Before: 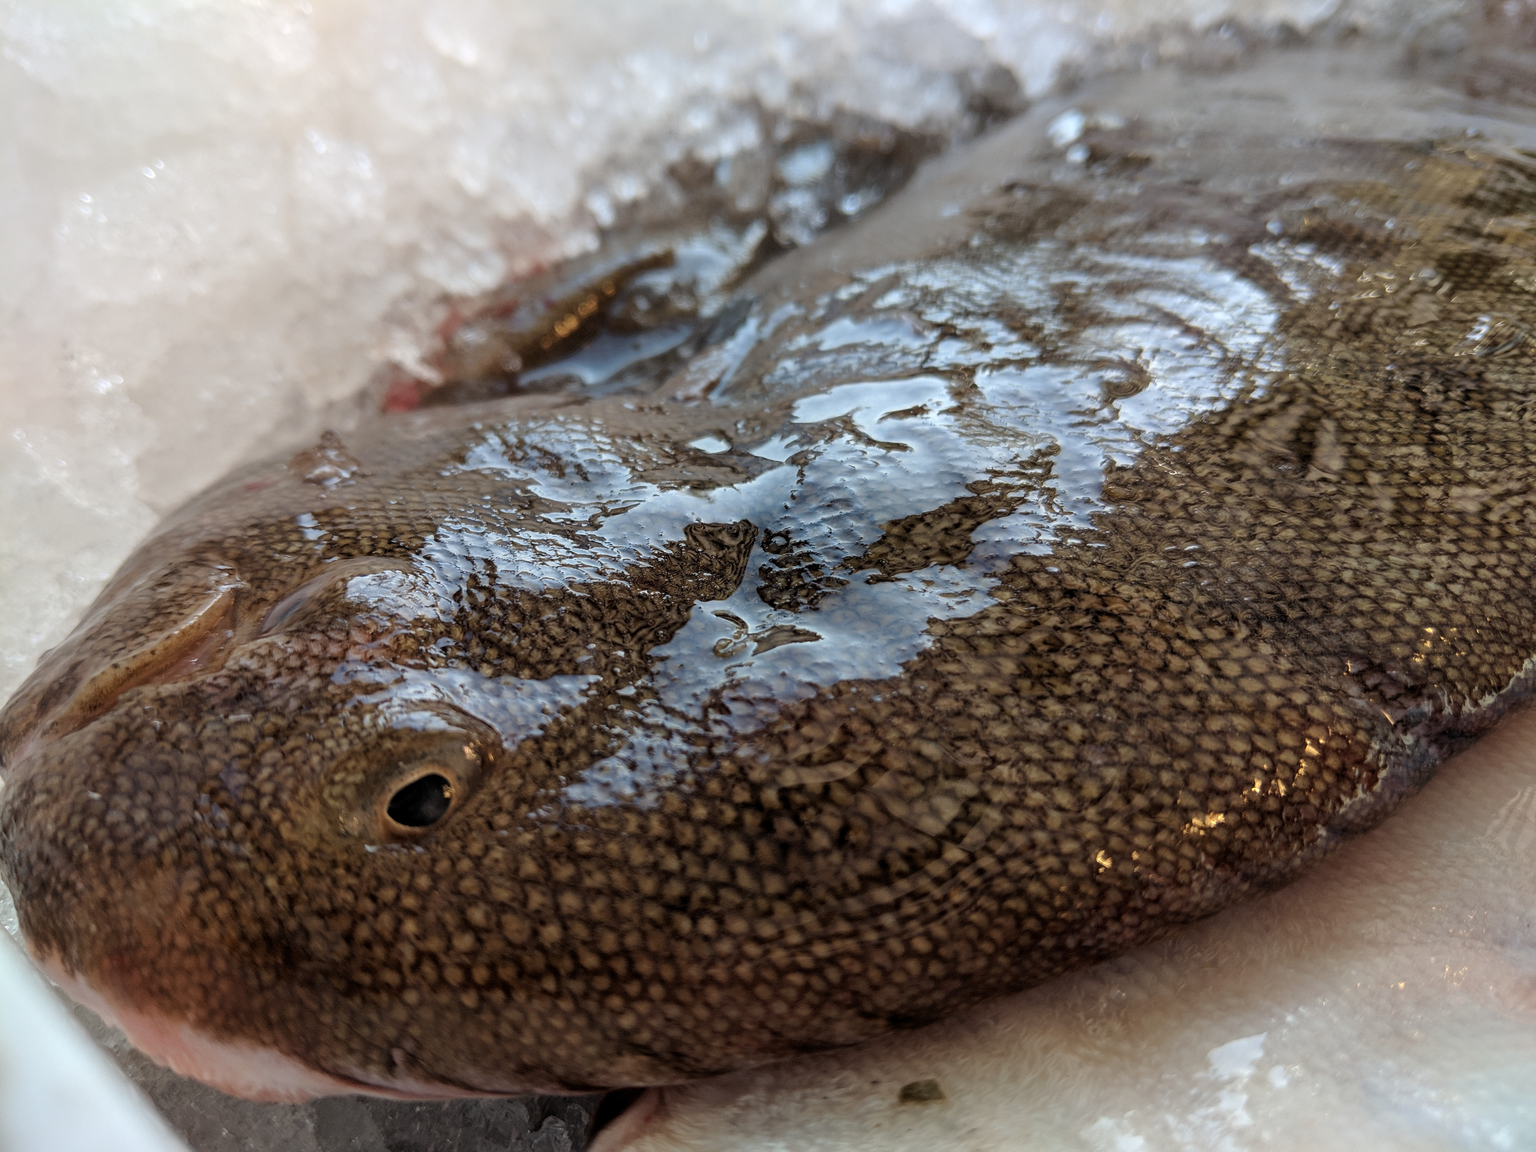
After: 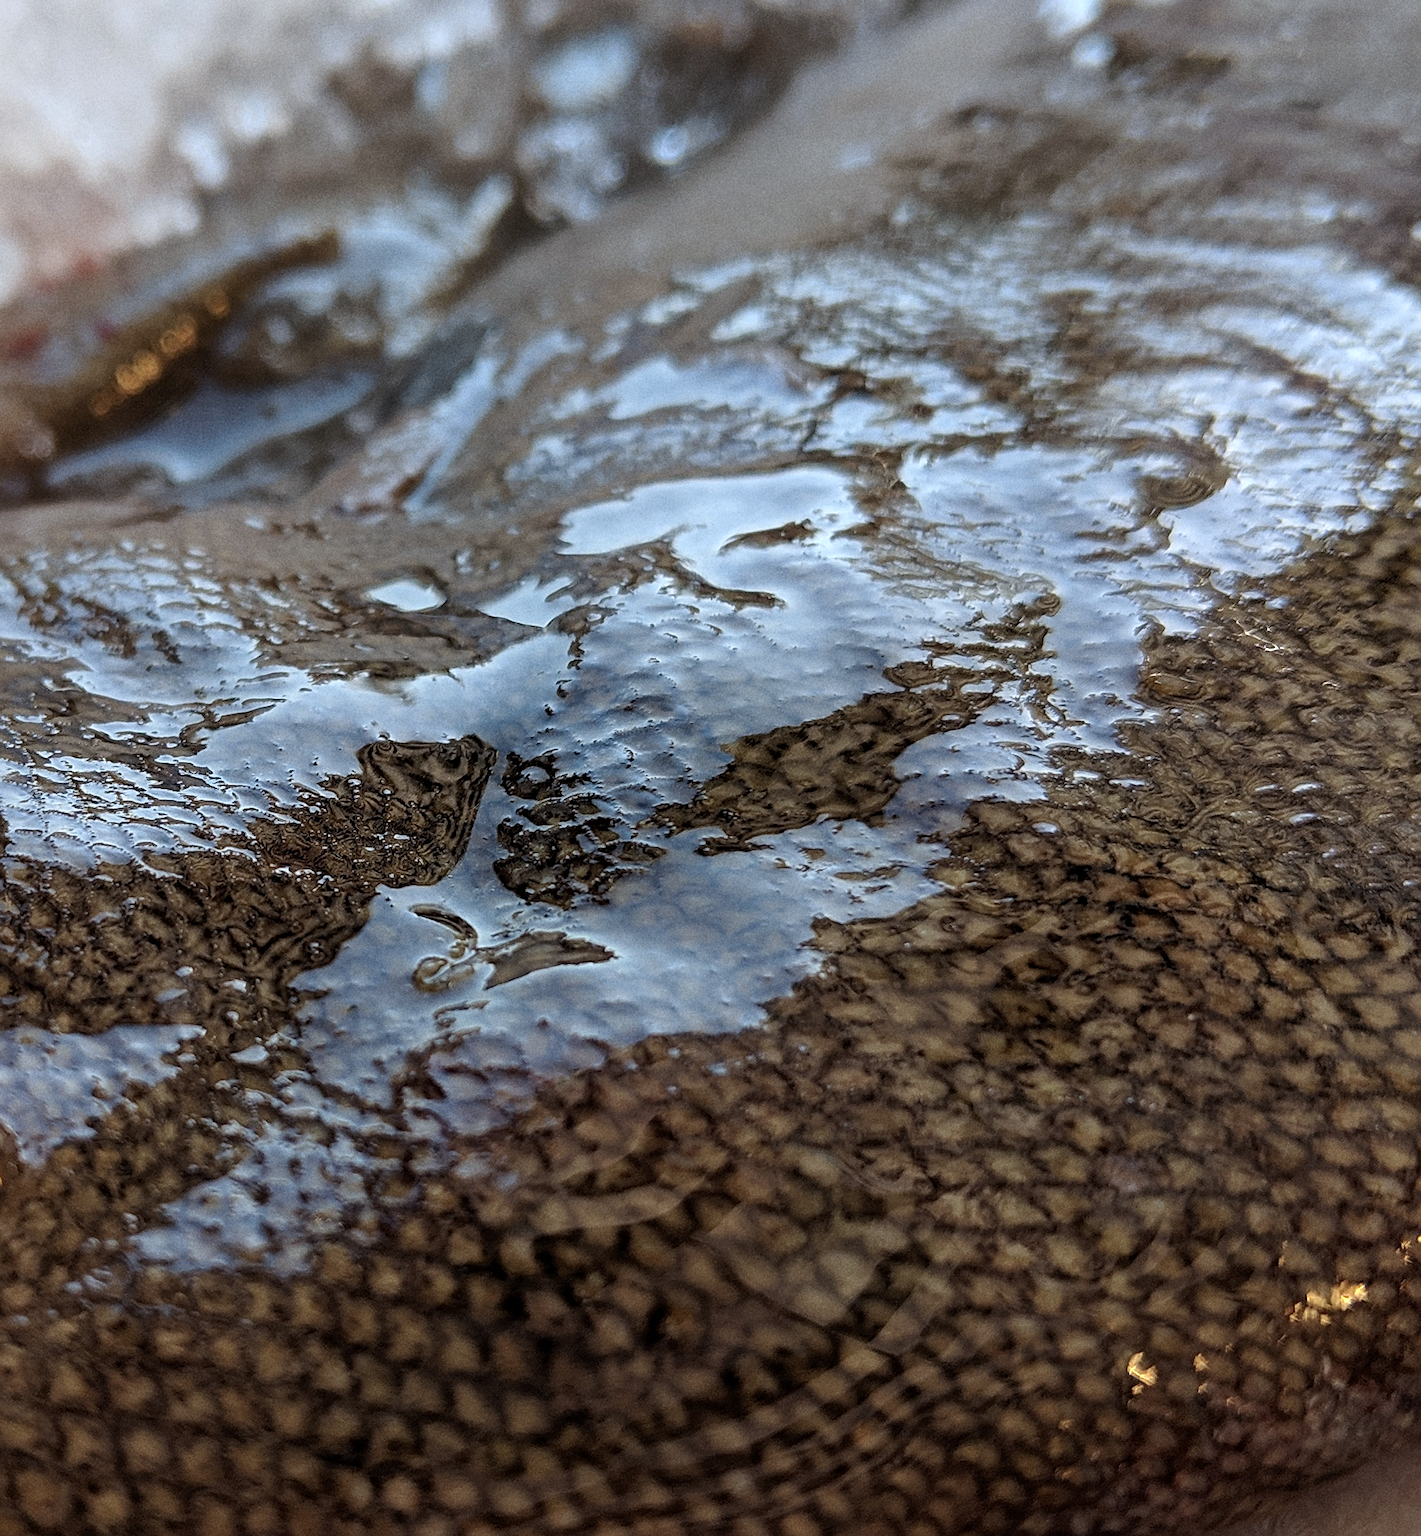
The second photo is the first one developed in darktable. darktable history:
white balance: red 0.98, blue 1.034
grain: on, module defaults
crop: left 32.075%, top 10.976%, right 18.355%, bottom 17.596%
sharpen: on, module defaults
